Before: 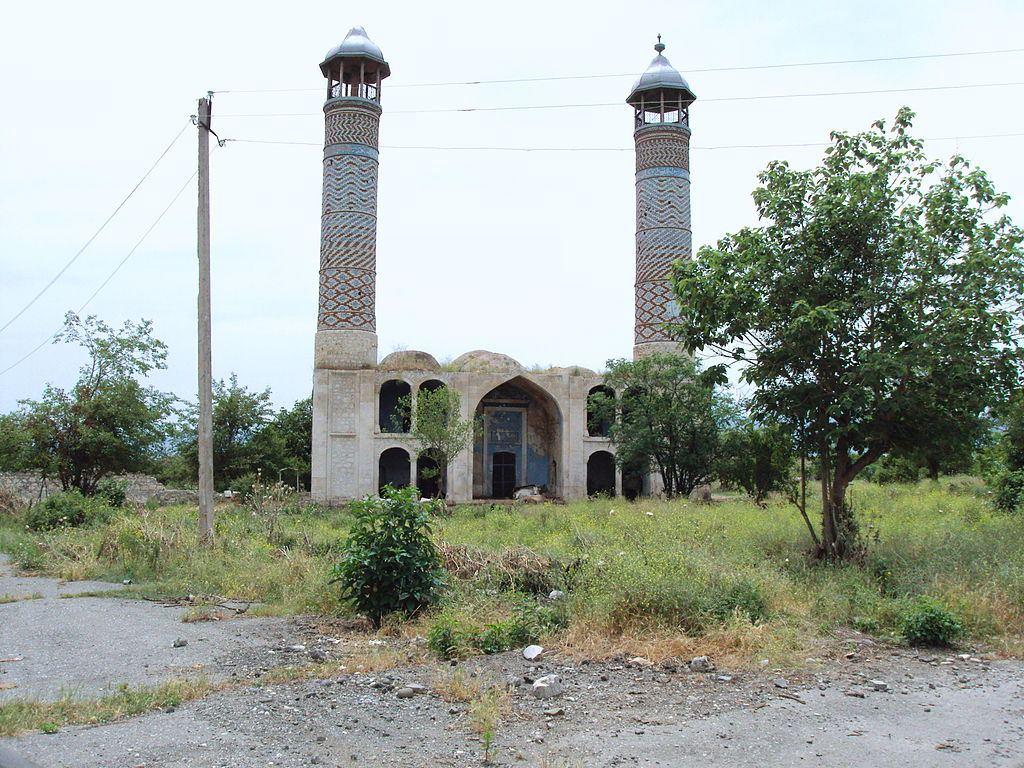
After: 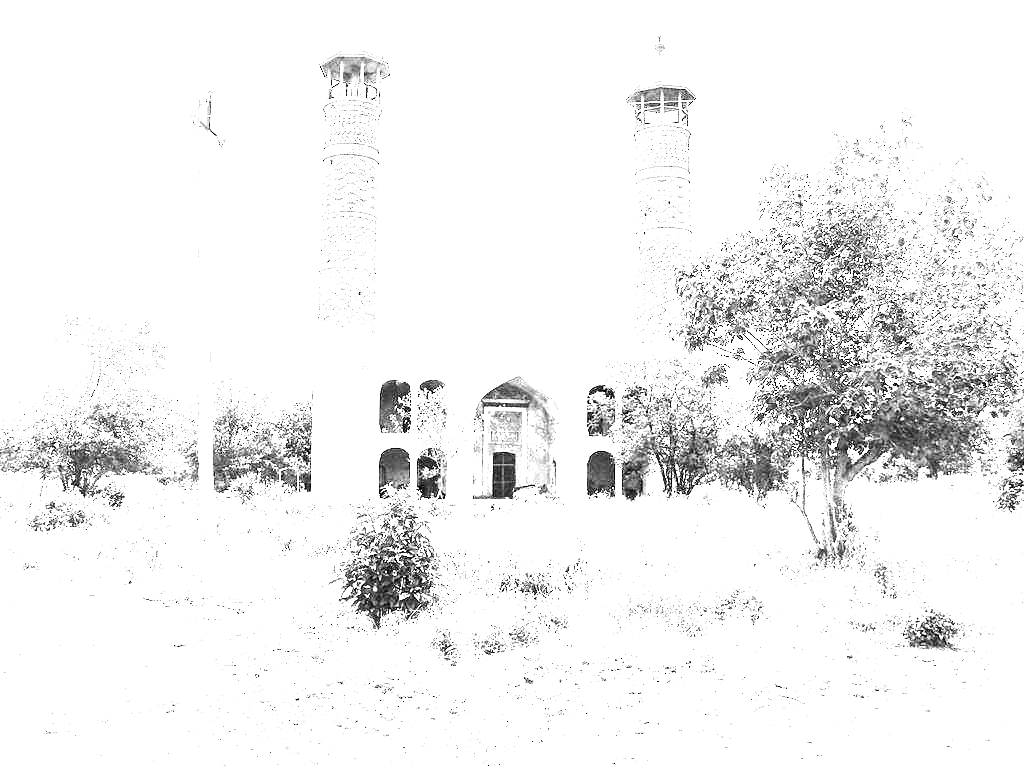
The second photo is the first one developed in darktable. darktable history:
white balance: red 8, blue 8
color balance rgb: perceptual saturation grading › global saturation 24.74%, perceptual saturation grading › highlights -51.22%, perceptual saturation grading › mid-tones 19.16%, perceptual saturation grading › shadows 60.98%, global vibrance 50%
monochrome: a 2.21, b -1.33, size 2.2
